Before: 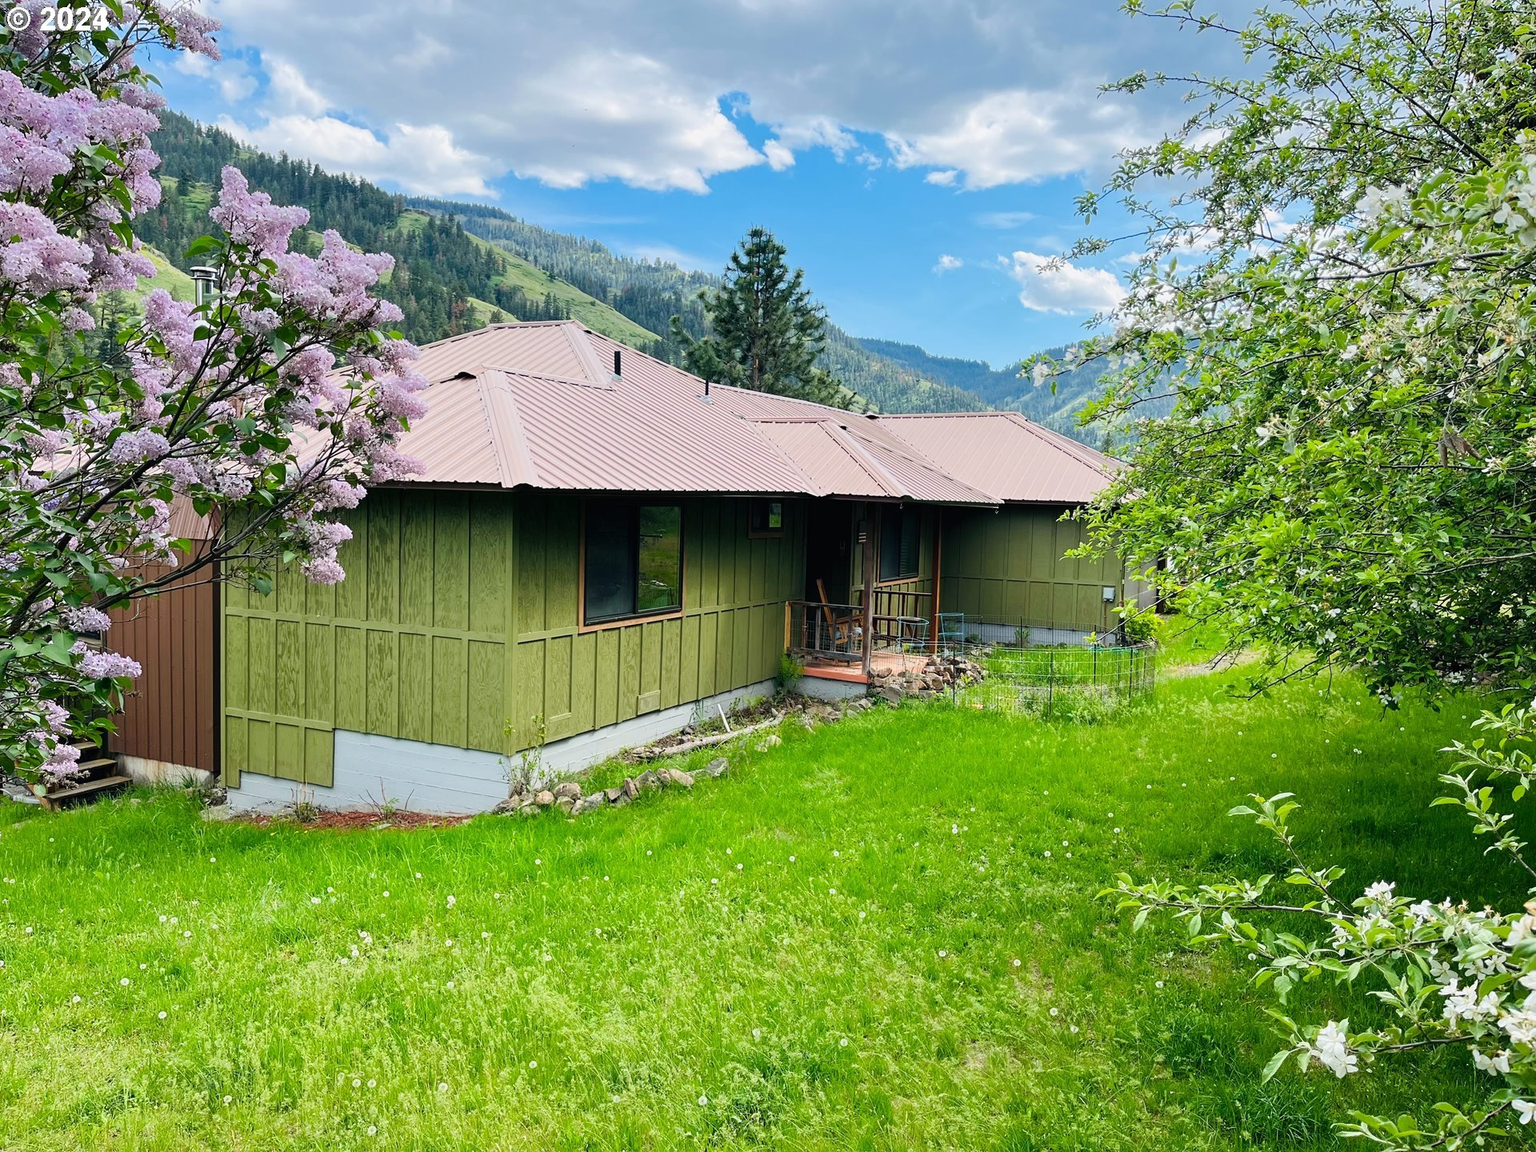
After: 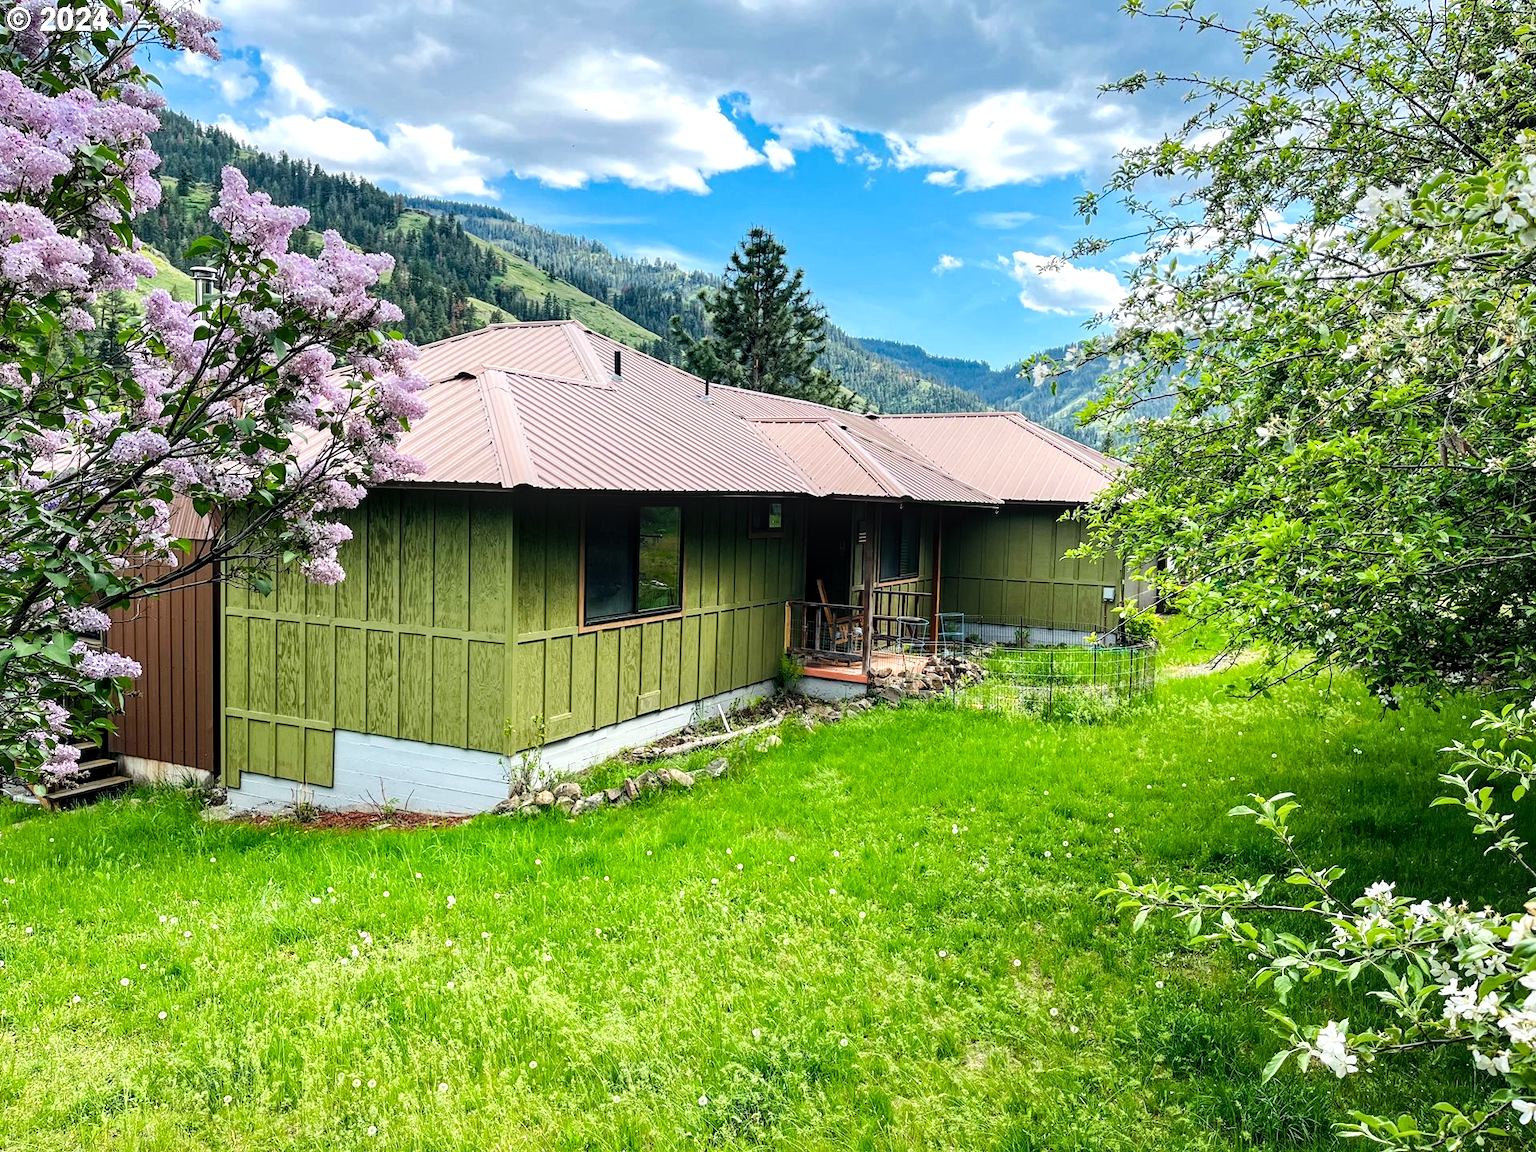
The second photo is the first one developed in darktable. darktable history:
tone equalizer: -8 EV -0.44 EV, -7 EV -0.386 EV, -6 EV -0.313 EV, -5 EV -0.229 EV, -3 EV 0.234 EV, -2 EV 0.315 EV, -1 EV 0.39 EV, +0 EV 0.416 EV, edges refinement/feathering 500, mask exposure compensation -1.57 EV, preserve details no
local contrast: detail 130%
haze removal: compatibility mode true, adaptive false
